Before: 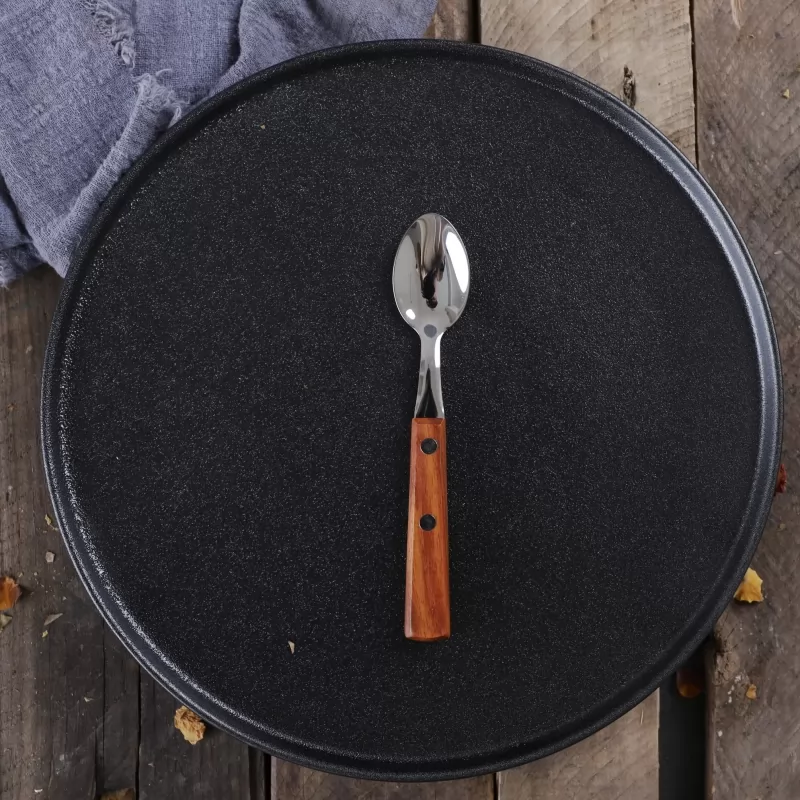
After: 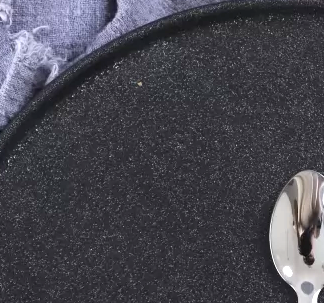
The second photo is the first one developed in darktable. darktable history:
crop: left 15.452%, top 5.459%, right 43.956%, bottom 56.62%
exposure: exposure 1 EV, compensate highlight preservation false
